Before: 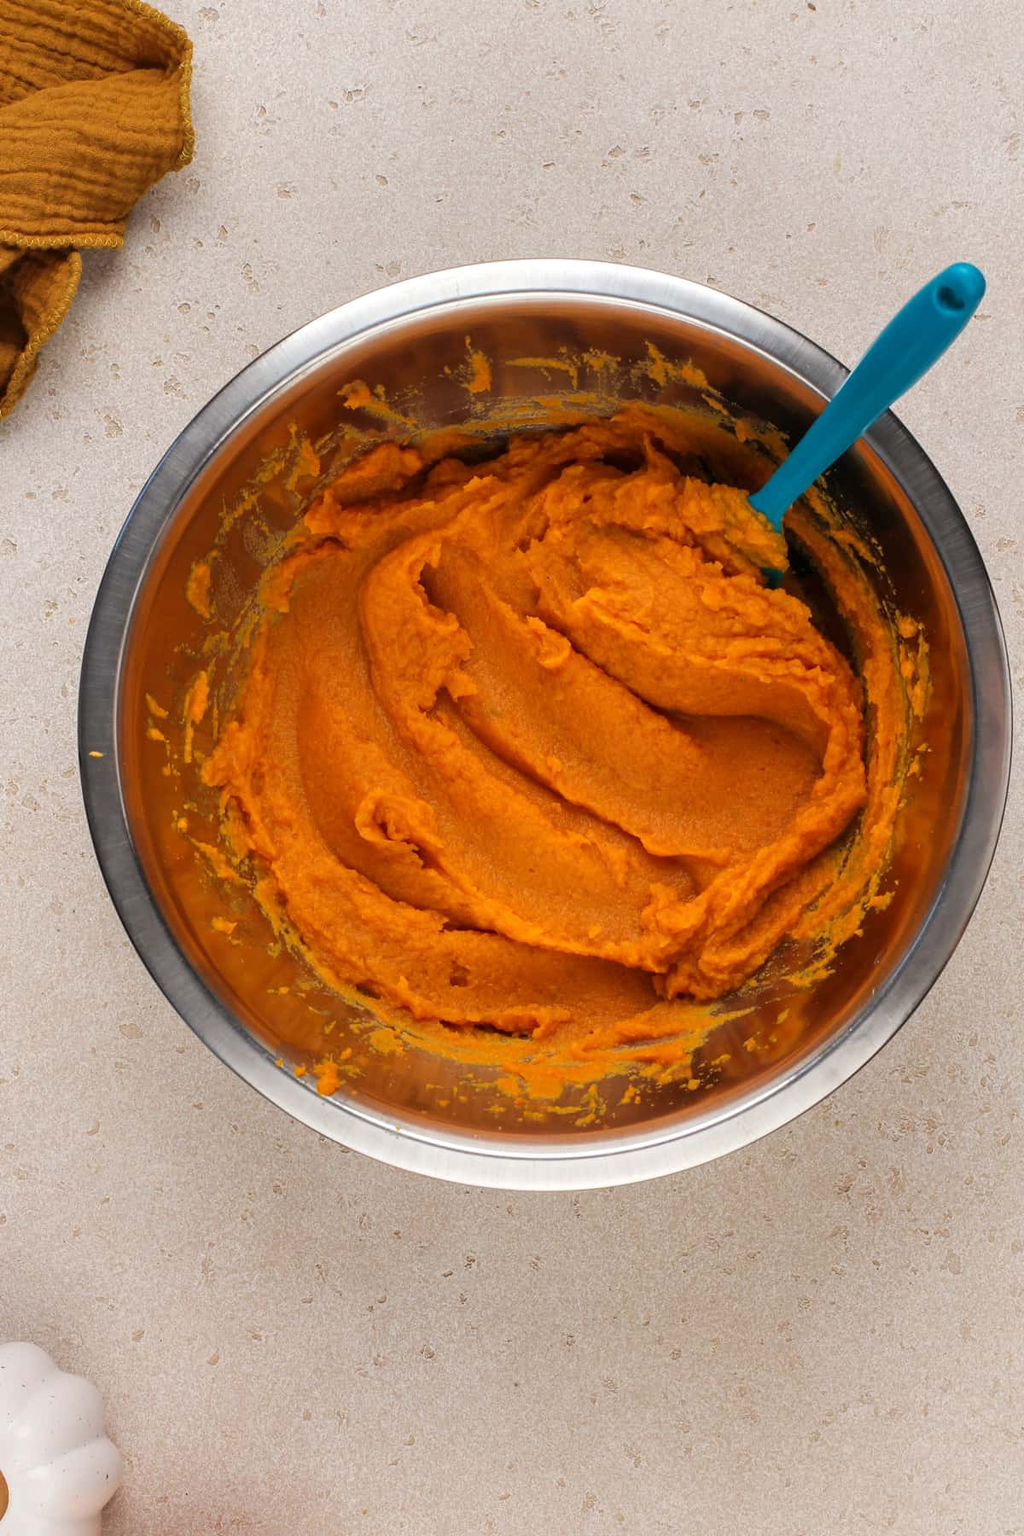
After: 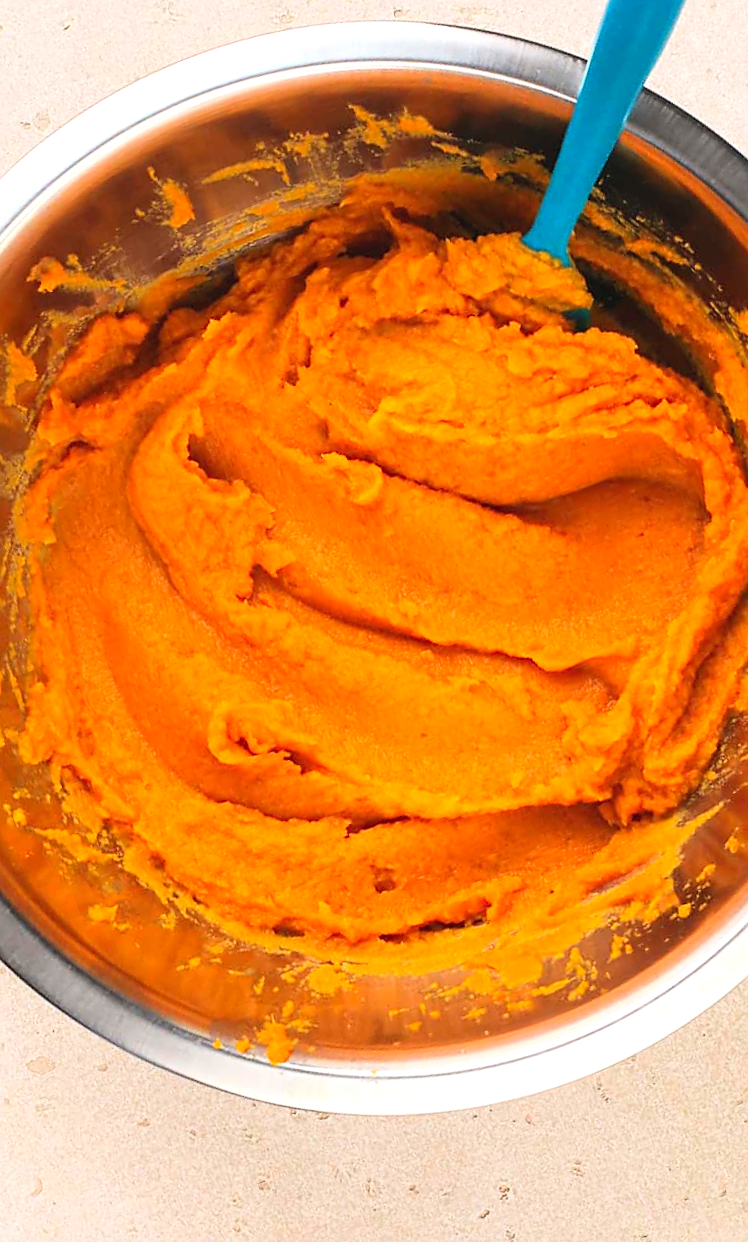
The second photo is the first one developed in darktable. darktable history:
sharpen: radius 1.899, amount 0.392, threshold 1.244
contrast brightness saturation: contrast 0.195, brightness 0.167, saturation 0.226
exposure: black level correction -0.002, exposure 0.534 EV, compensate highlight preservation false
crop and rotate: angle 18.95°, left 6.74%, right 3.898%, bottom 1.109%
